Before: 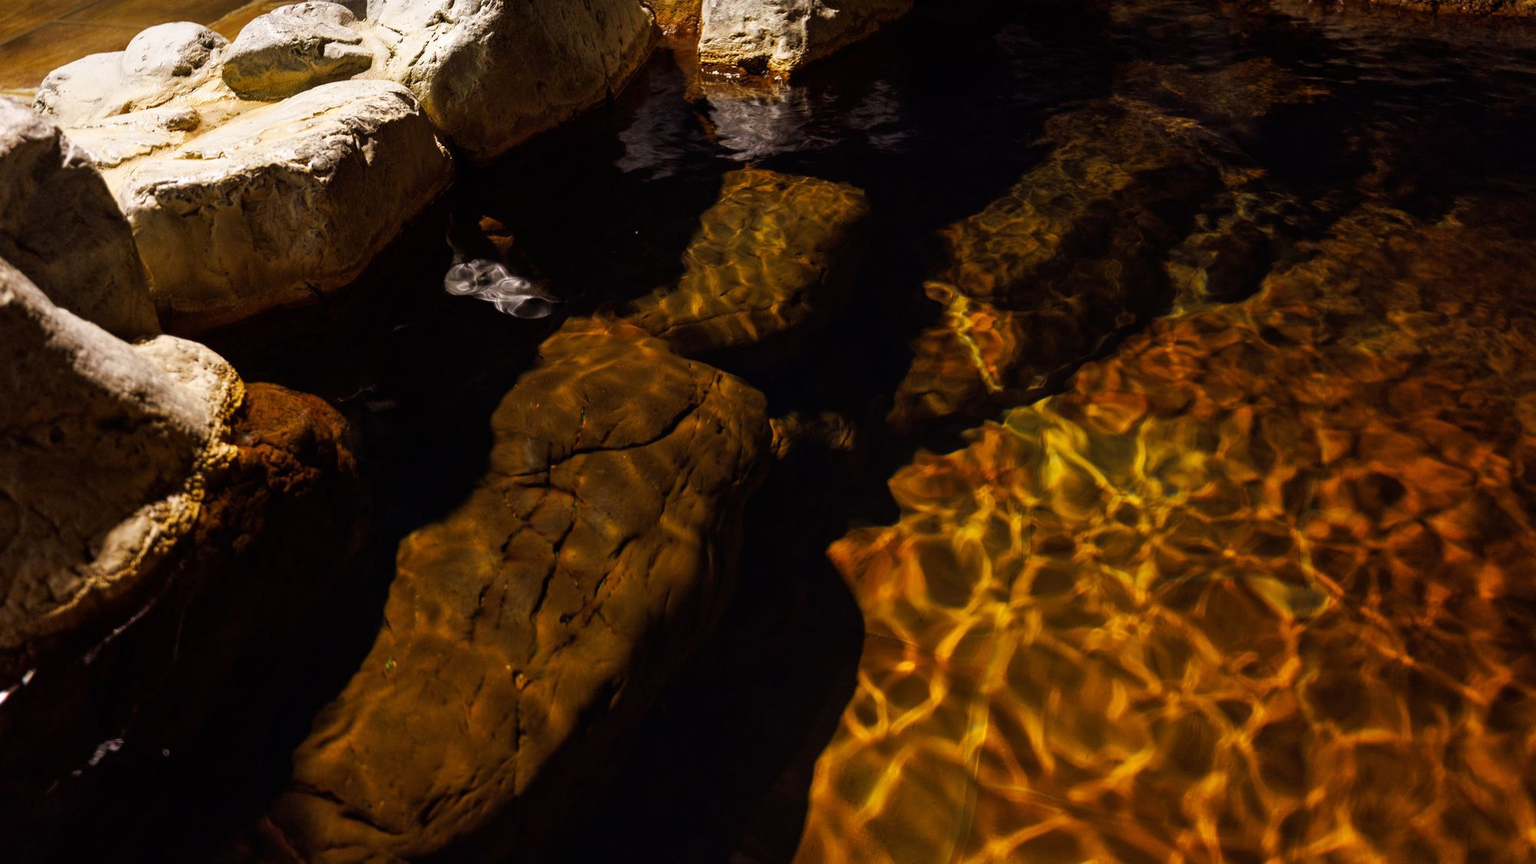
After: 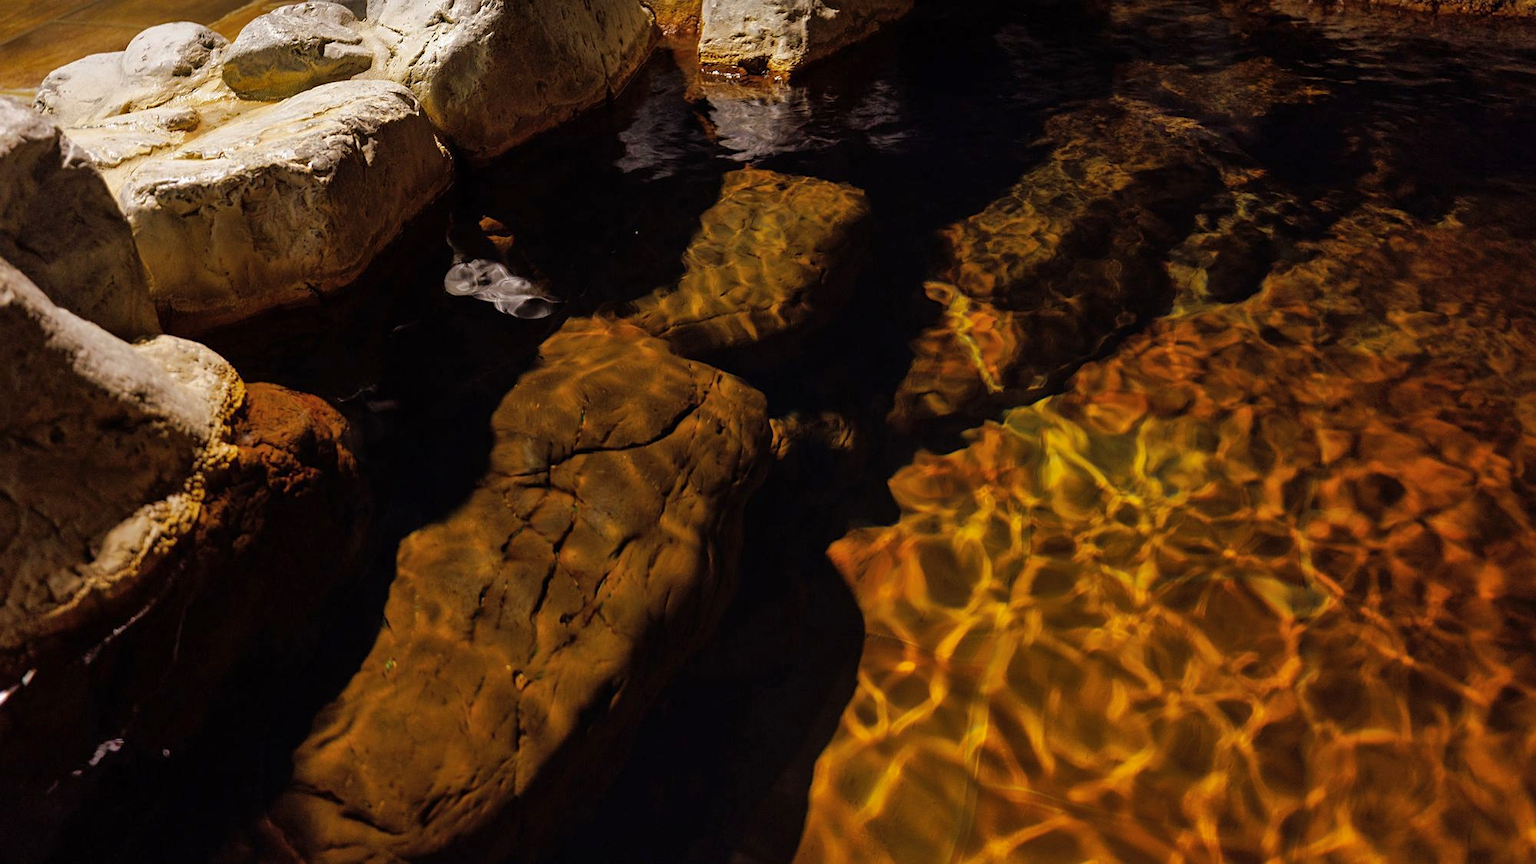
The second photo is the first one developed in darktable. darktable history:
shadows and highlights: shadows 40, highlights -60
sharpen: amount 0.2
vibrance: vibrance 0%
